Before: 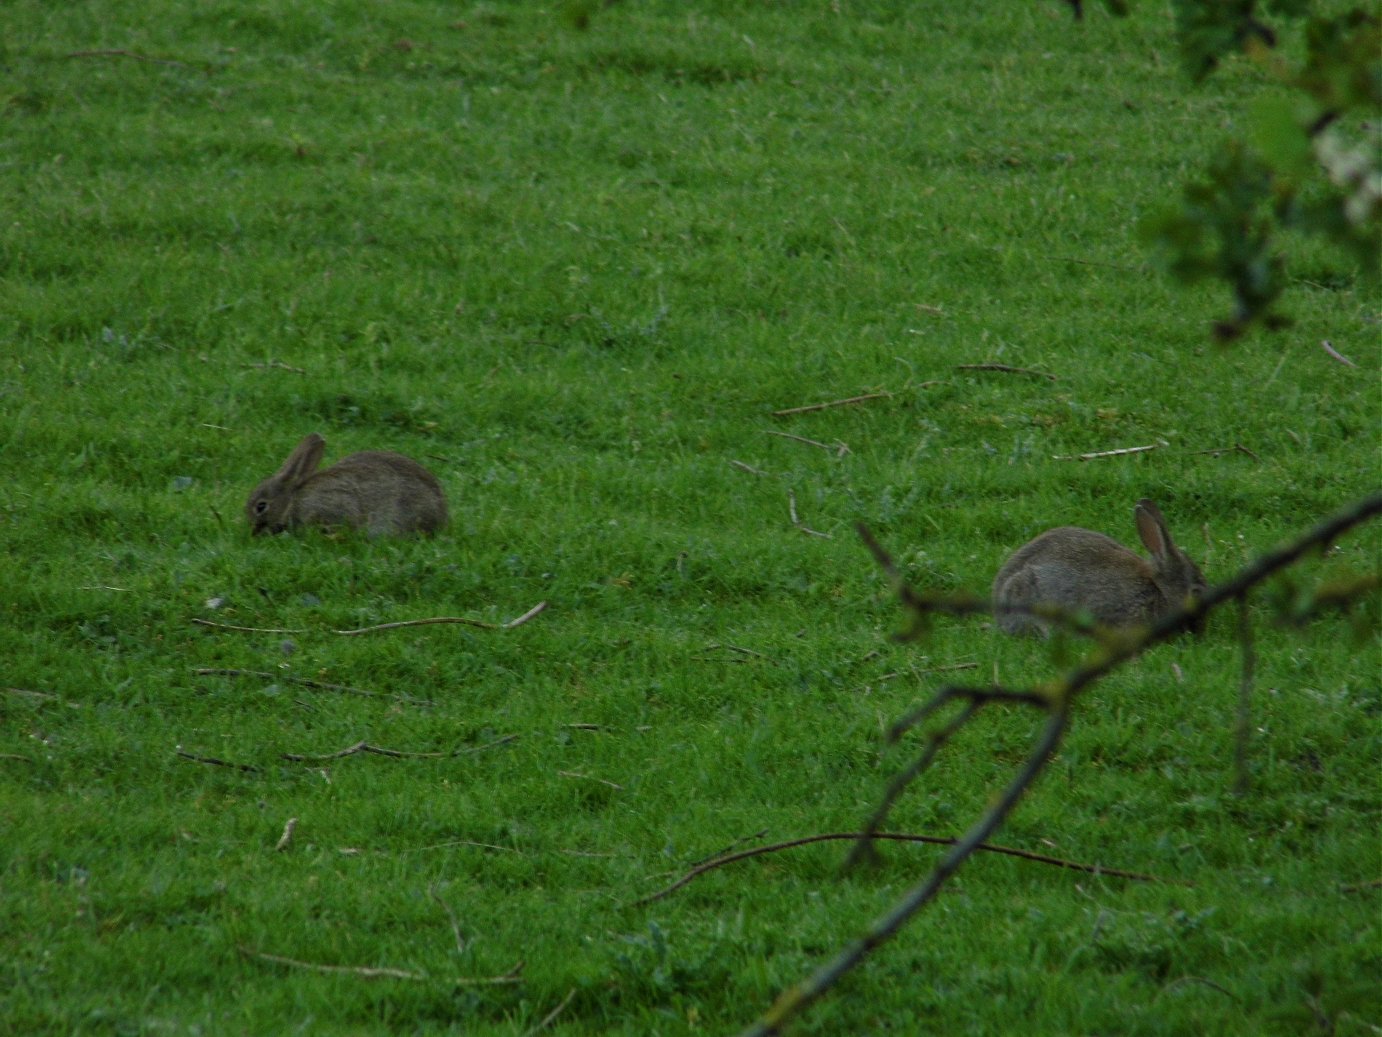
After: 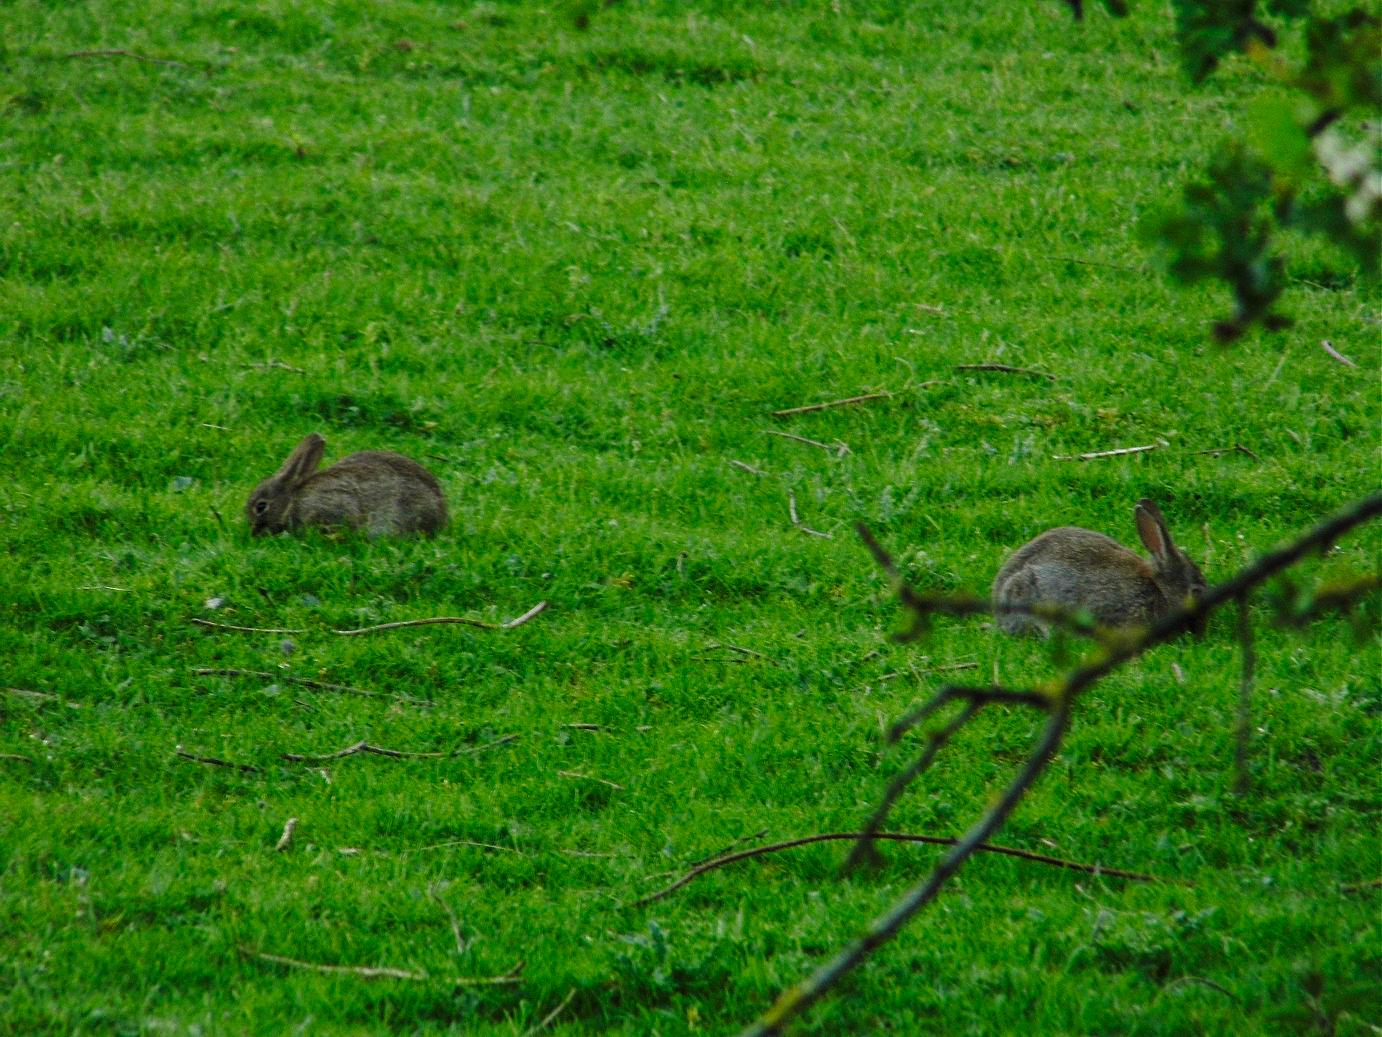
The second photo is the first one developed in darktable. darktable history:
tone equalizer: -8 EV 0.09 EV
exposure: exposure -0.144 EV, compensate highlight preservation false
base curve: curves: ch0 [(0, 0) (0.028, 0.03) (0.121, 0.232) (0.46, 0.748) (0.859, 0.968) (1, 1)], preserve colors none
